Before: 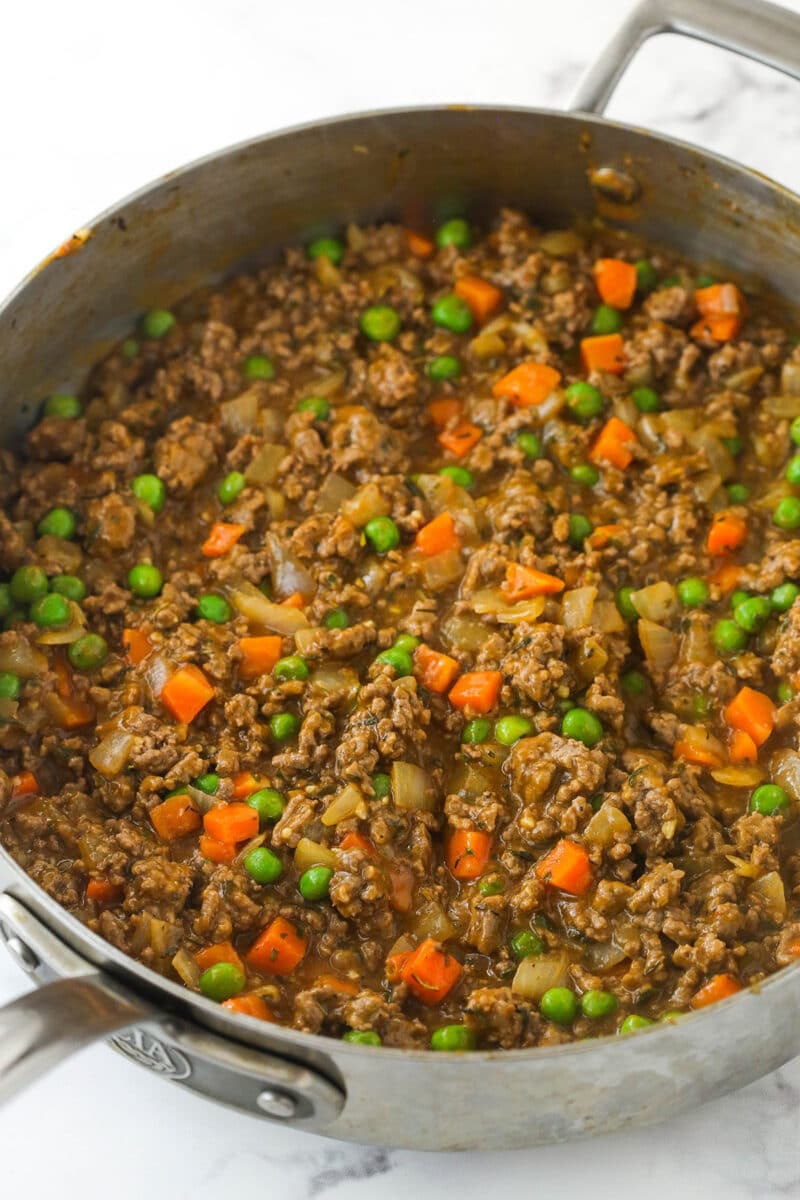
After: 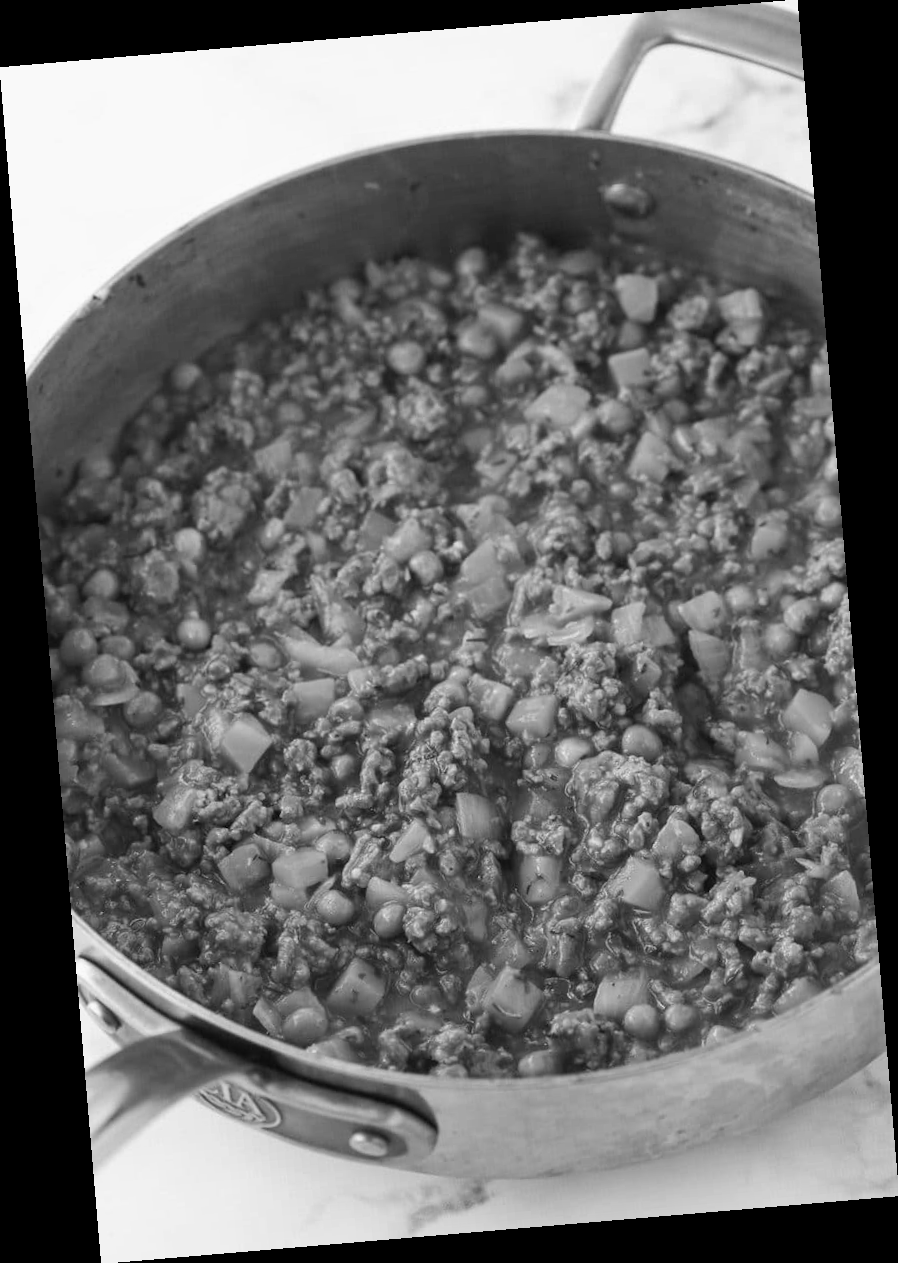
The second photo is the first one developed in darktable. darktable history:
monochrome: a 32, b 64, size 2.3
rotate and perspective: rotation -4.86°, automatic cropping off
color zones: curves: ch1 [(0, 0.469) (0.01, 0.469) (0.12, 0.446) (0.248, 0.469) (0.5, 0.5) (0.748, 0.5) (0.99, 0.469) (1, 0.469)]
color correction: highlights a* -8, highlights b* 3.1
